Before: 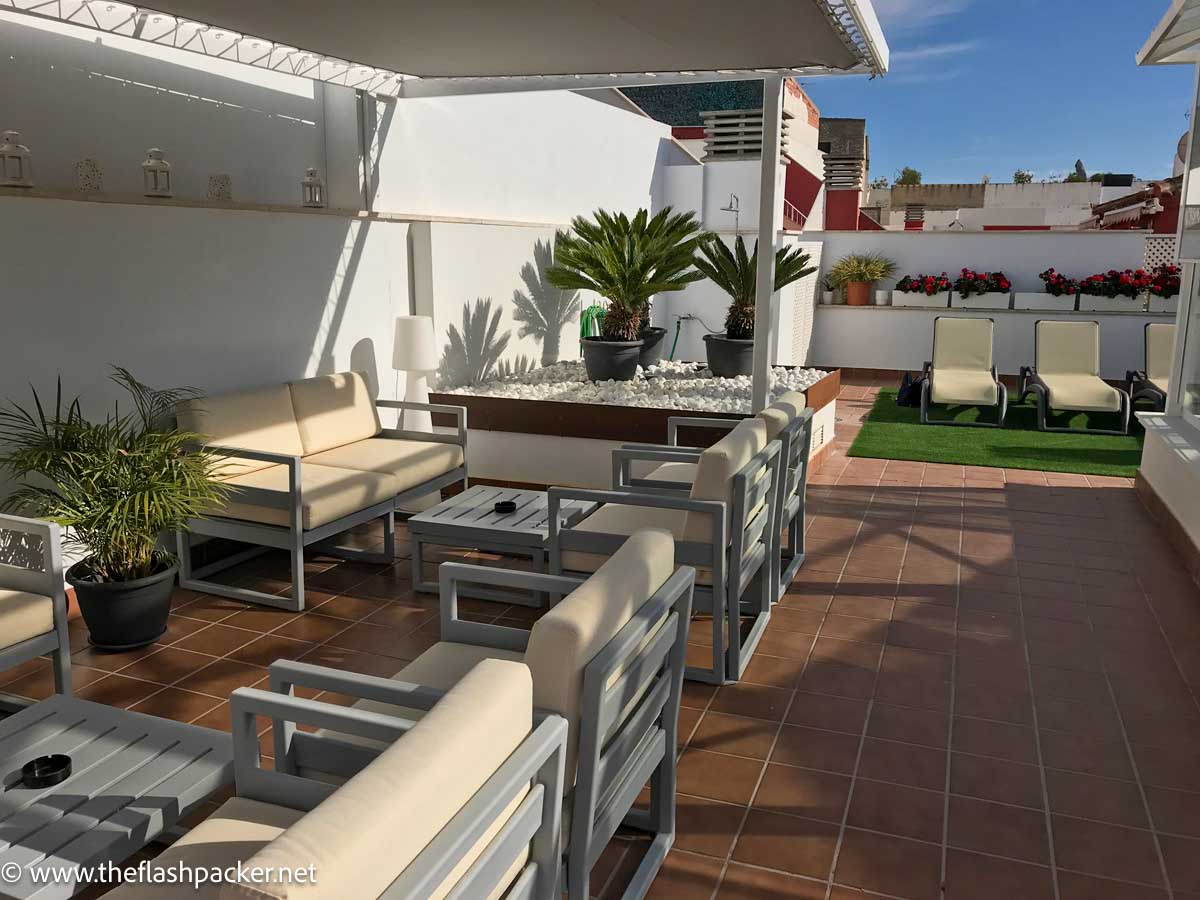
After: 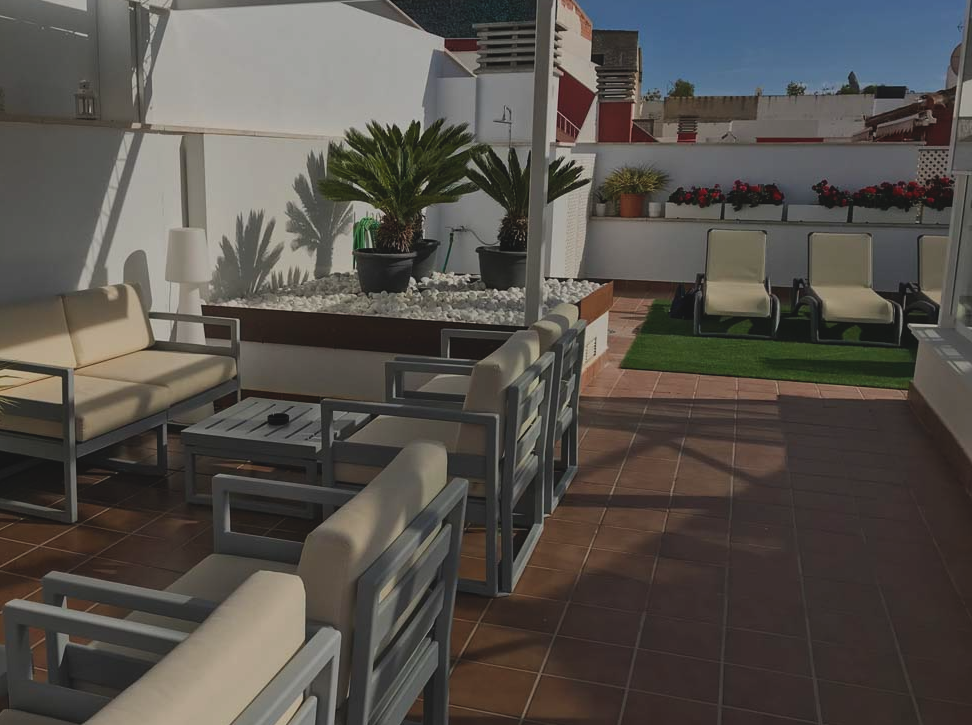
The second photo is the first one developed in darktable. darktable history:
levels: levels [0, 0.492, 0.984]
crop: left 18.967%, top 9.87%, right 0.001%, bottom 9.557%
exposure: black level correction -0.016, exposure -1.109 EV, compensate exposure bias true, compensate highlight preservation false
